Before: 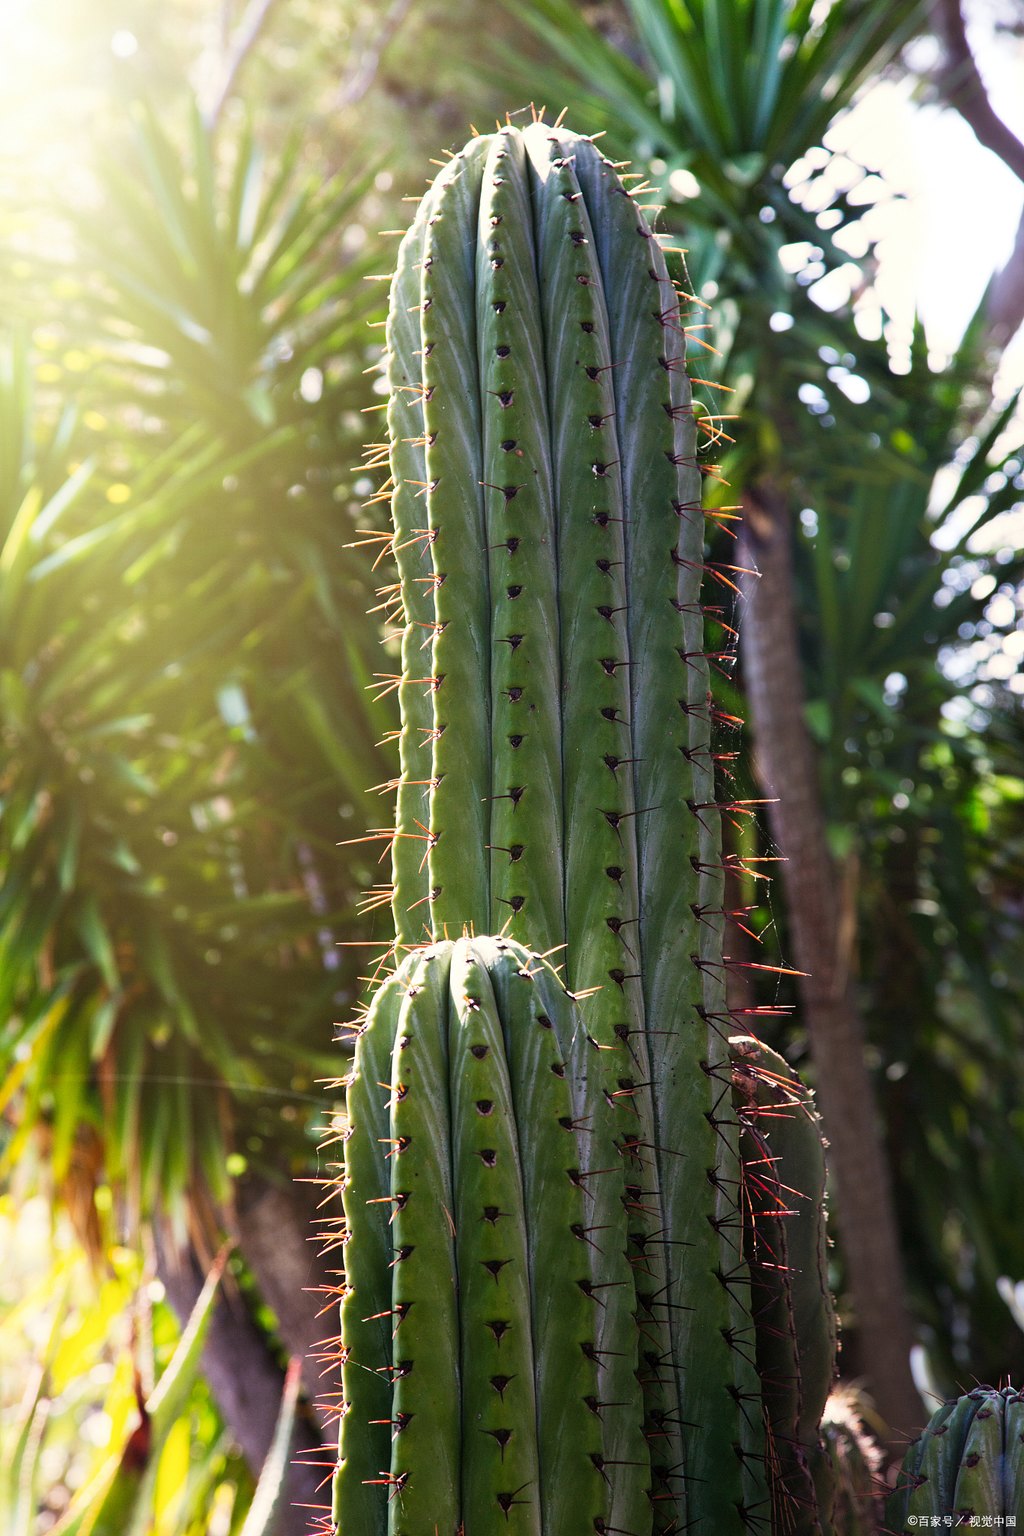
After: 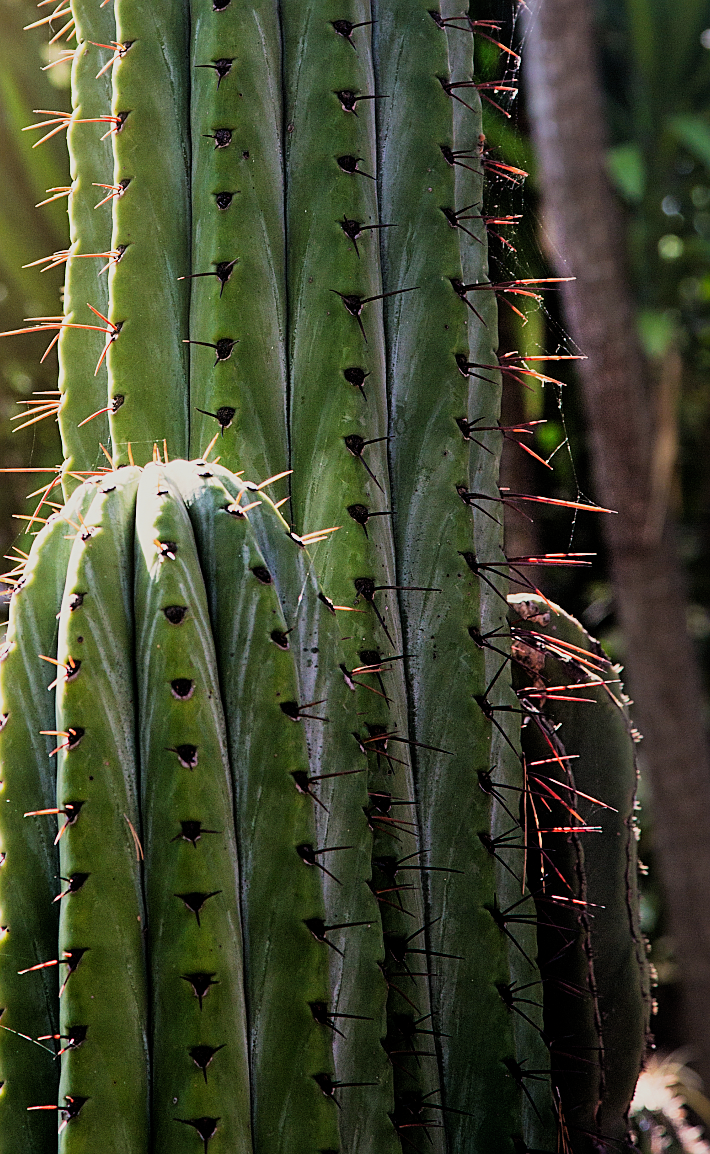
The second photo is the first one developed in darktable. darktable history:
sharpen: on, module defaults
crop: left 34.017%, top 38.488%, right 13.914%, bottom 5.125%
exposure: exposure 0.15 EV, compensate highlight preservation false
filmic rgb: middle gray luminance 29.13%, black relative exposure -10.22 EV, white relative exposure 5.5 EV, target black luminance 0%, hardness 3.94, latitude 1.13%, contrast 1.127, highlights saturation mix 4.85%, shadows ↔ highlights balance 15.59%
